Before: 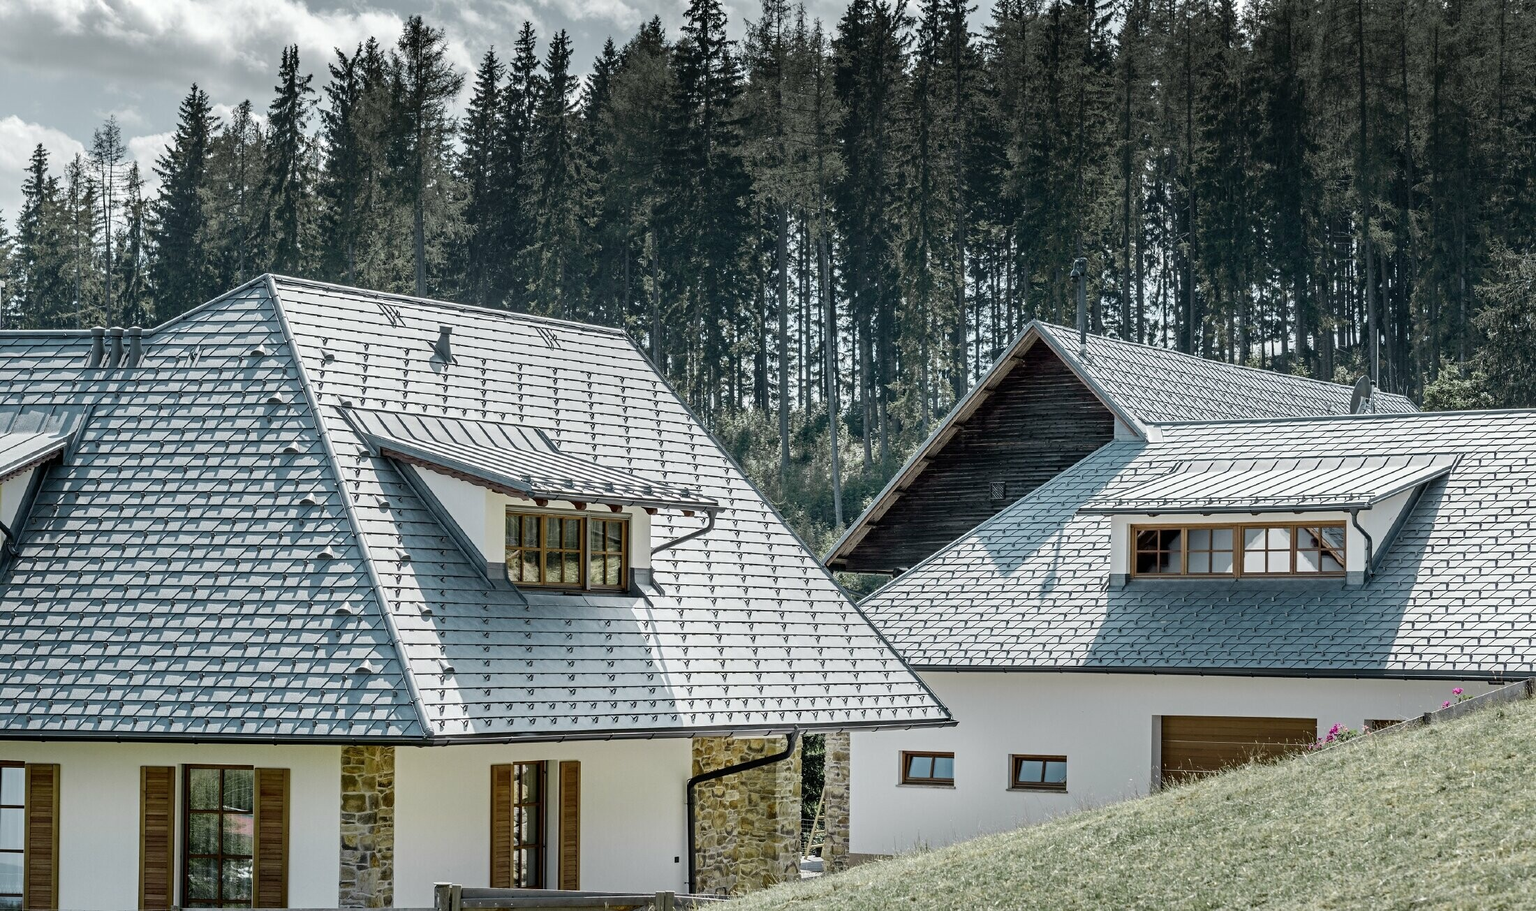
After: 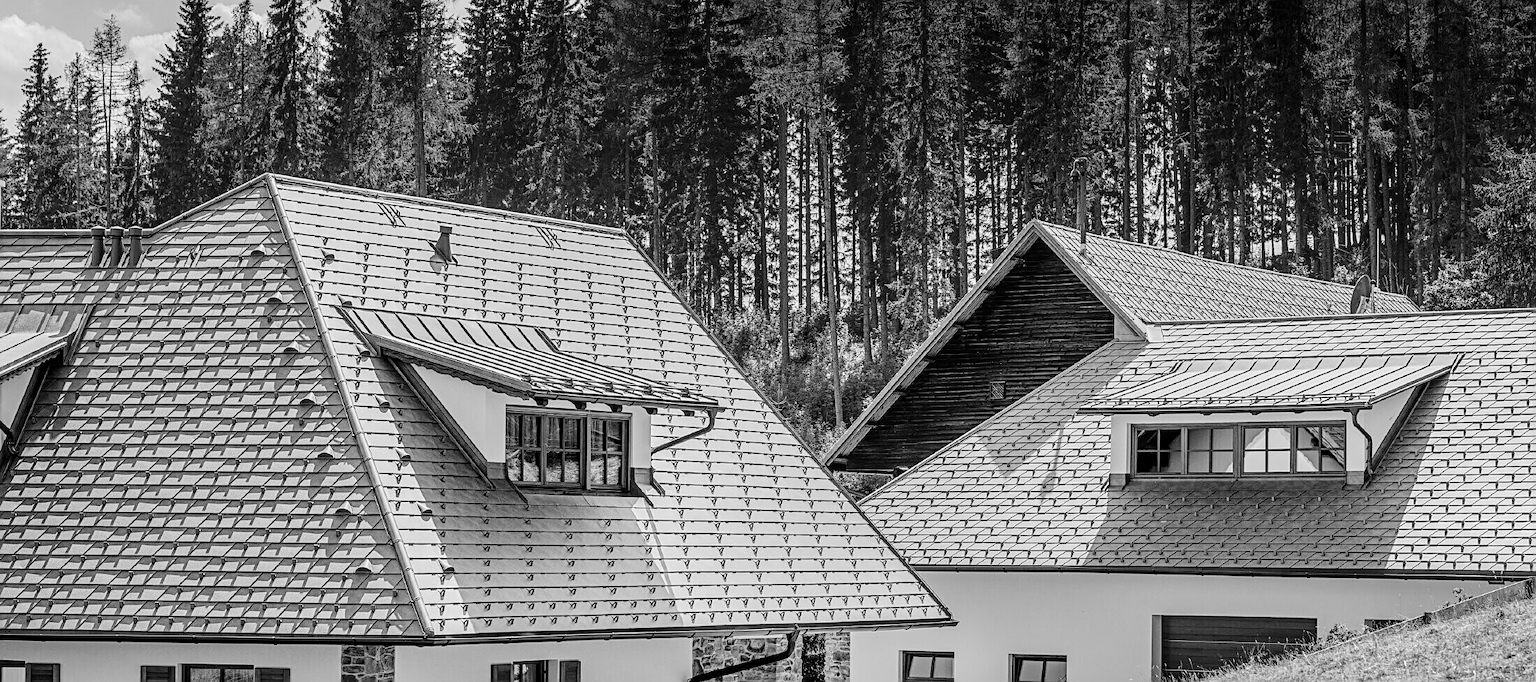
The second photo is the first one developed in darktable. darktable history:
monochrome: a 1.94, b -0.638
tone curve: curves: ch0 [(0, 0) (0.049, 0.01) (0.154, 0.081) (0.491, 0.519) (0.748, 0.765) (1, 0.919)]; ch1 [(0, 0) (0.172, 0.123) (0.317, 0.272) (0.401, 0.422) (0.489, 0.496) (0.531, 0.557) (0.615, 0.612) (0.741, 0.783) (1, 1)]; ch2 [(0, 0) (0.411, 0.424) (0.483, 0.478) (0.544, 0.56) (0.686, 0.638) (1, 1)], color space Lab, independent channels, preserve colors none
local contrast: detail 130%
exposure: black level correction -0.003, exposure 0.04 EV, compensate highlight preservation false
crop: top 11.038%, bottom 13.962%
color correction: highlights a* 10.32, highlights b* 14.66, shadows a* -9.59, shadows b* -15.02
white balance: red 1.042, blue 1.17
sharpen: on, module defaults
